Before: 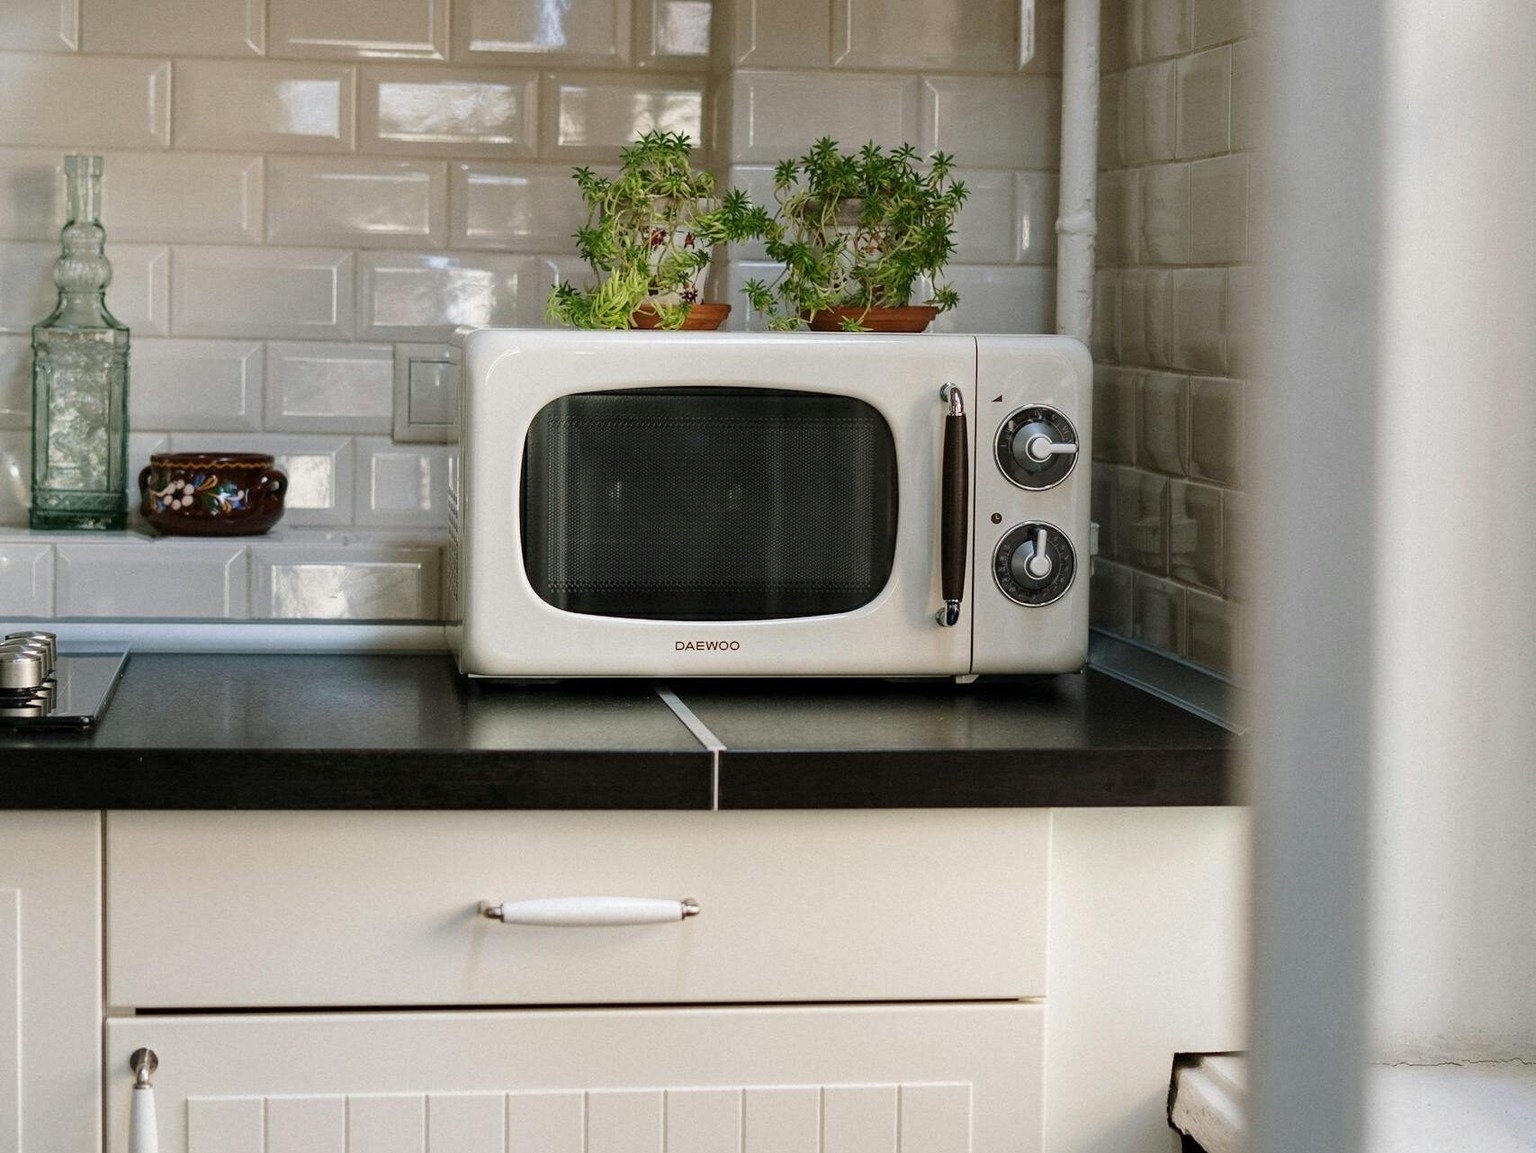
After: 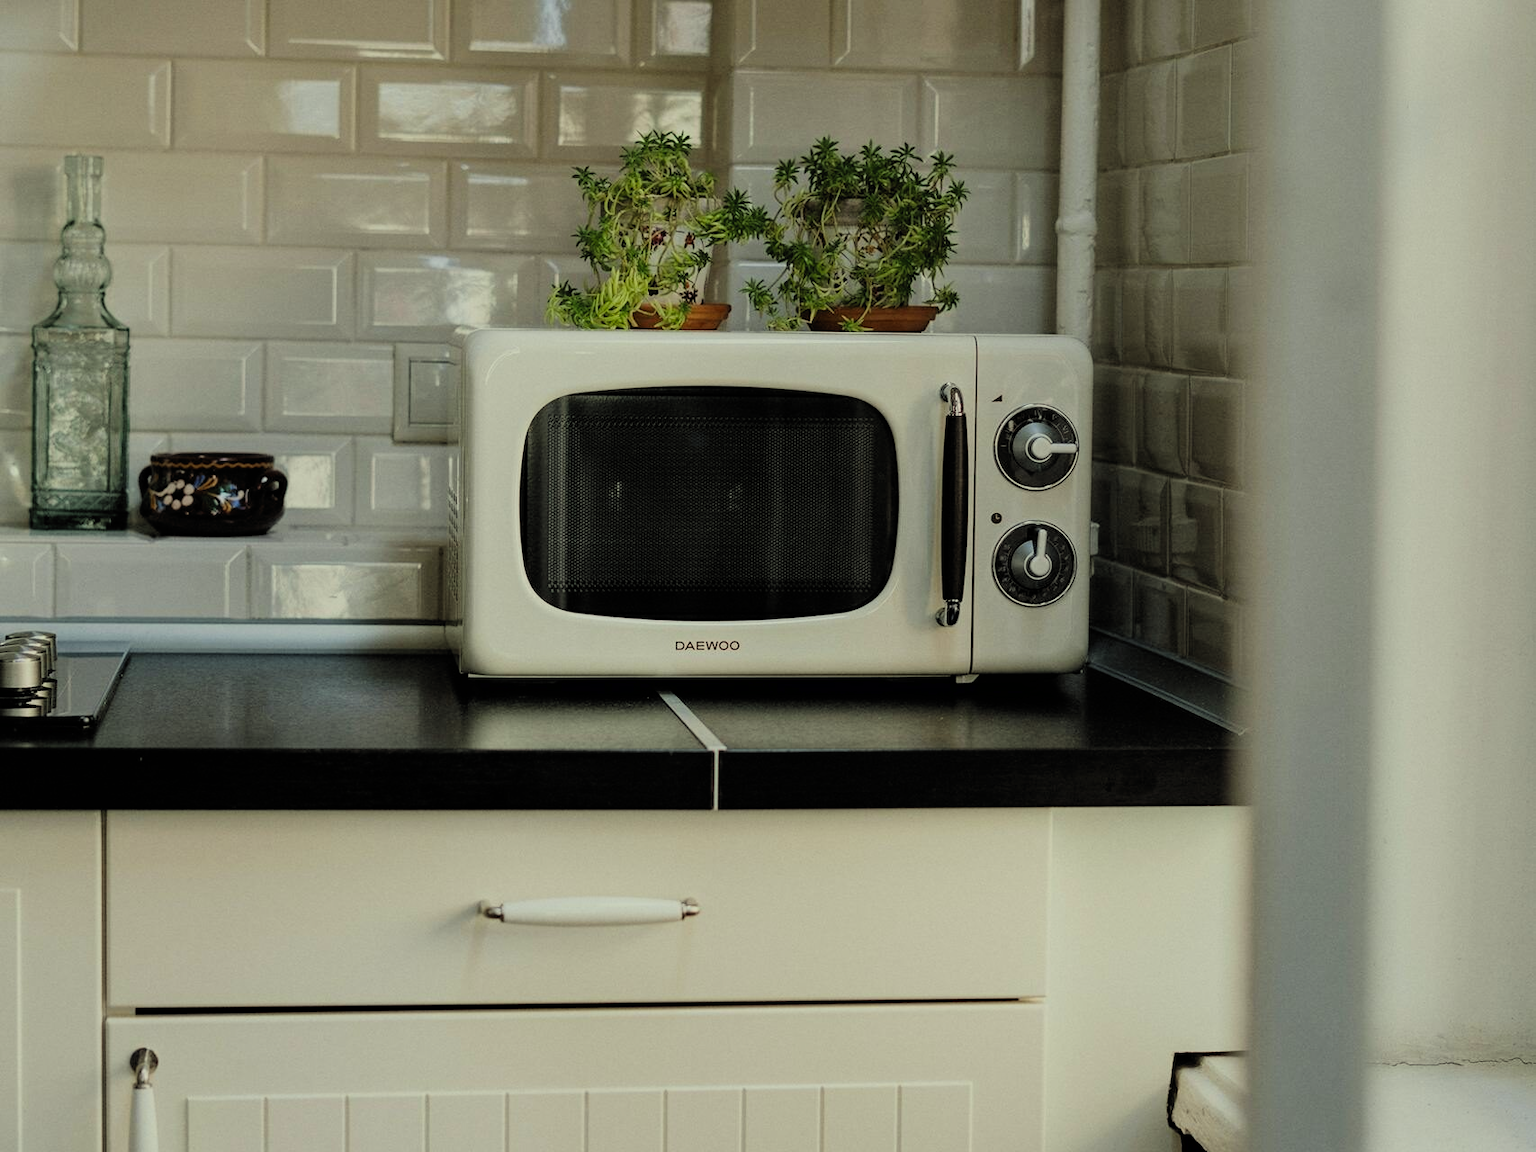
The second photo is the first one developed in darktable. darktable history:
exposure: exposure -0.348 EV, compensate highlight preservation false
filmic rgb: black relative exposure -7.65 EV, white relative exposure 3.95 EV, hardness 4.02, contrast 1.095, highlights saturation mix -29.14%, color science v6 (2022)
color correction: highlights a* -5.77, highlights b* 11.19
